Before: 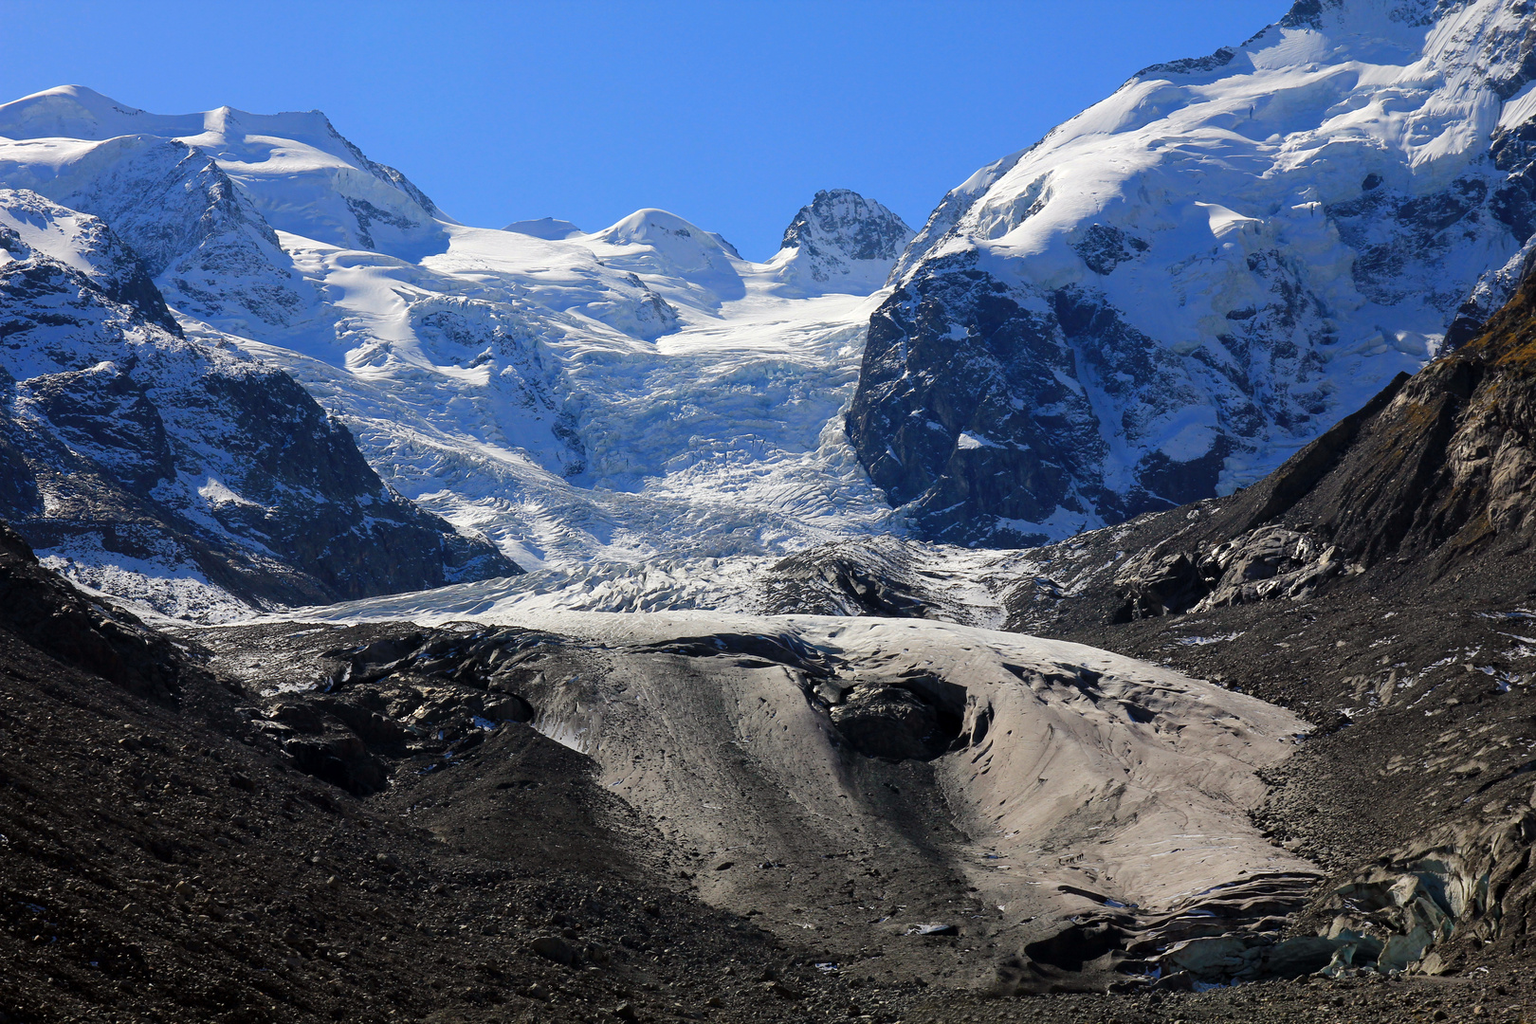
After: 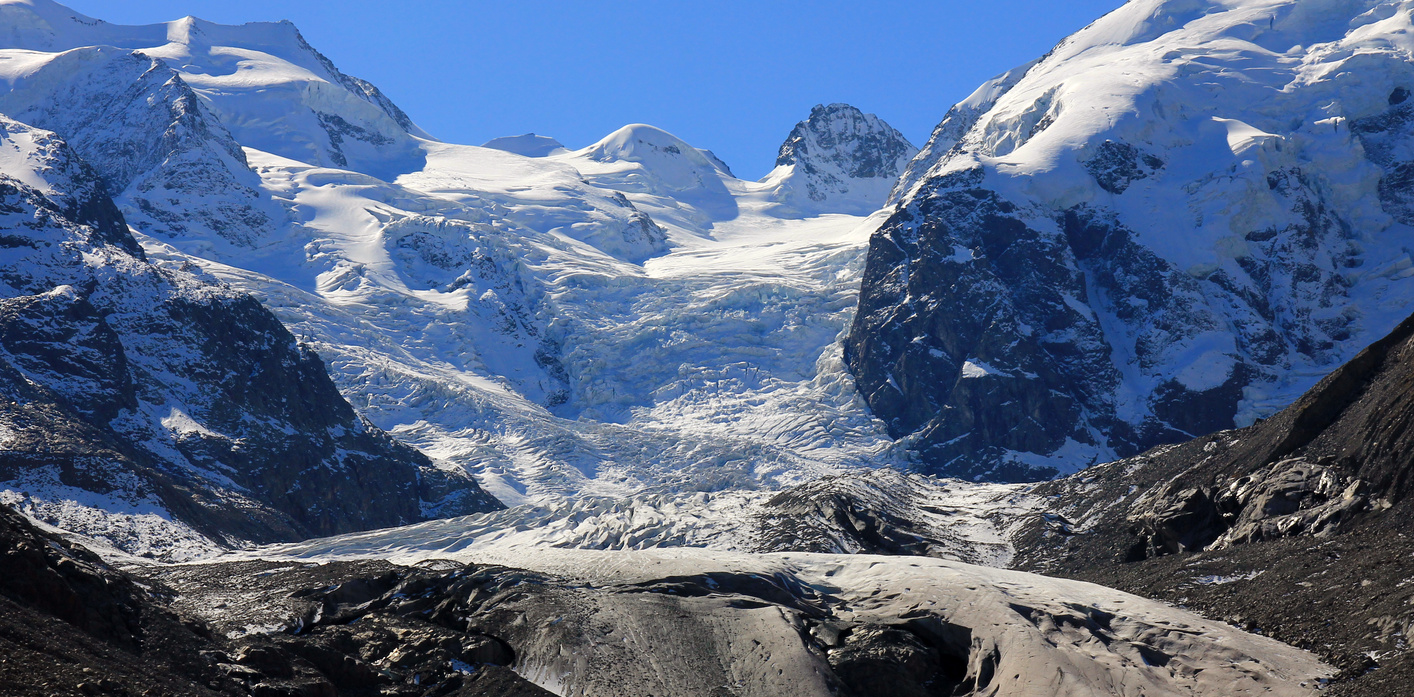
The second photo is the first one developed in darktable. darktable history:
white balance: red 1.009, blue 0.985
crop: left 3.015%, top 8.969%, right 9.647%, bottom 26.457%
